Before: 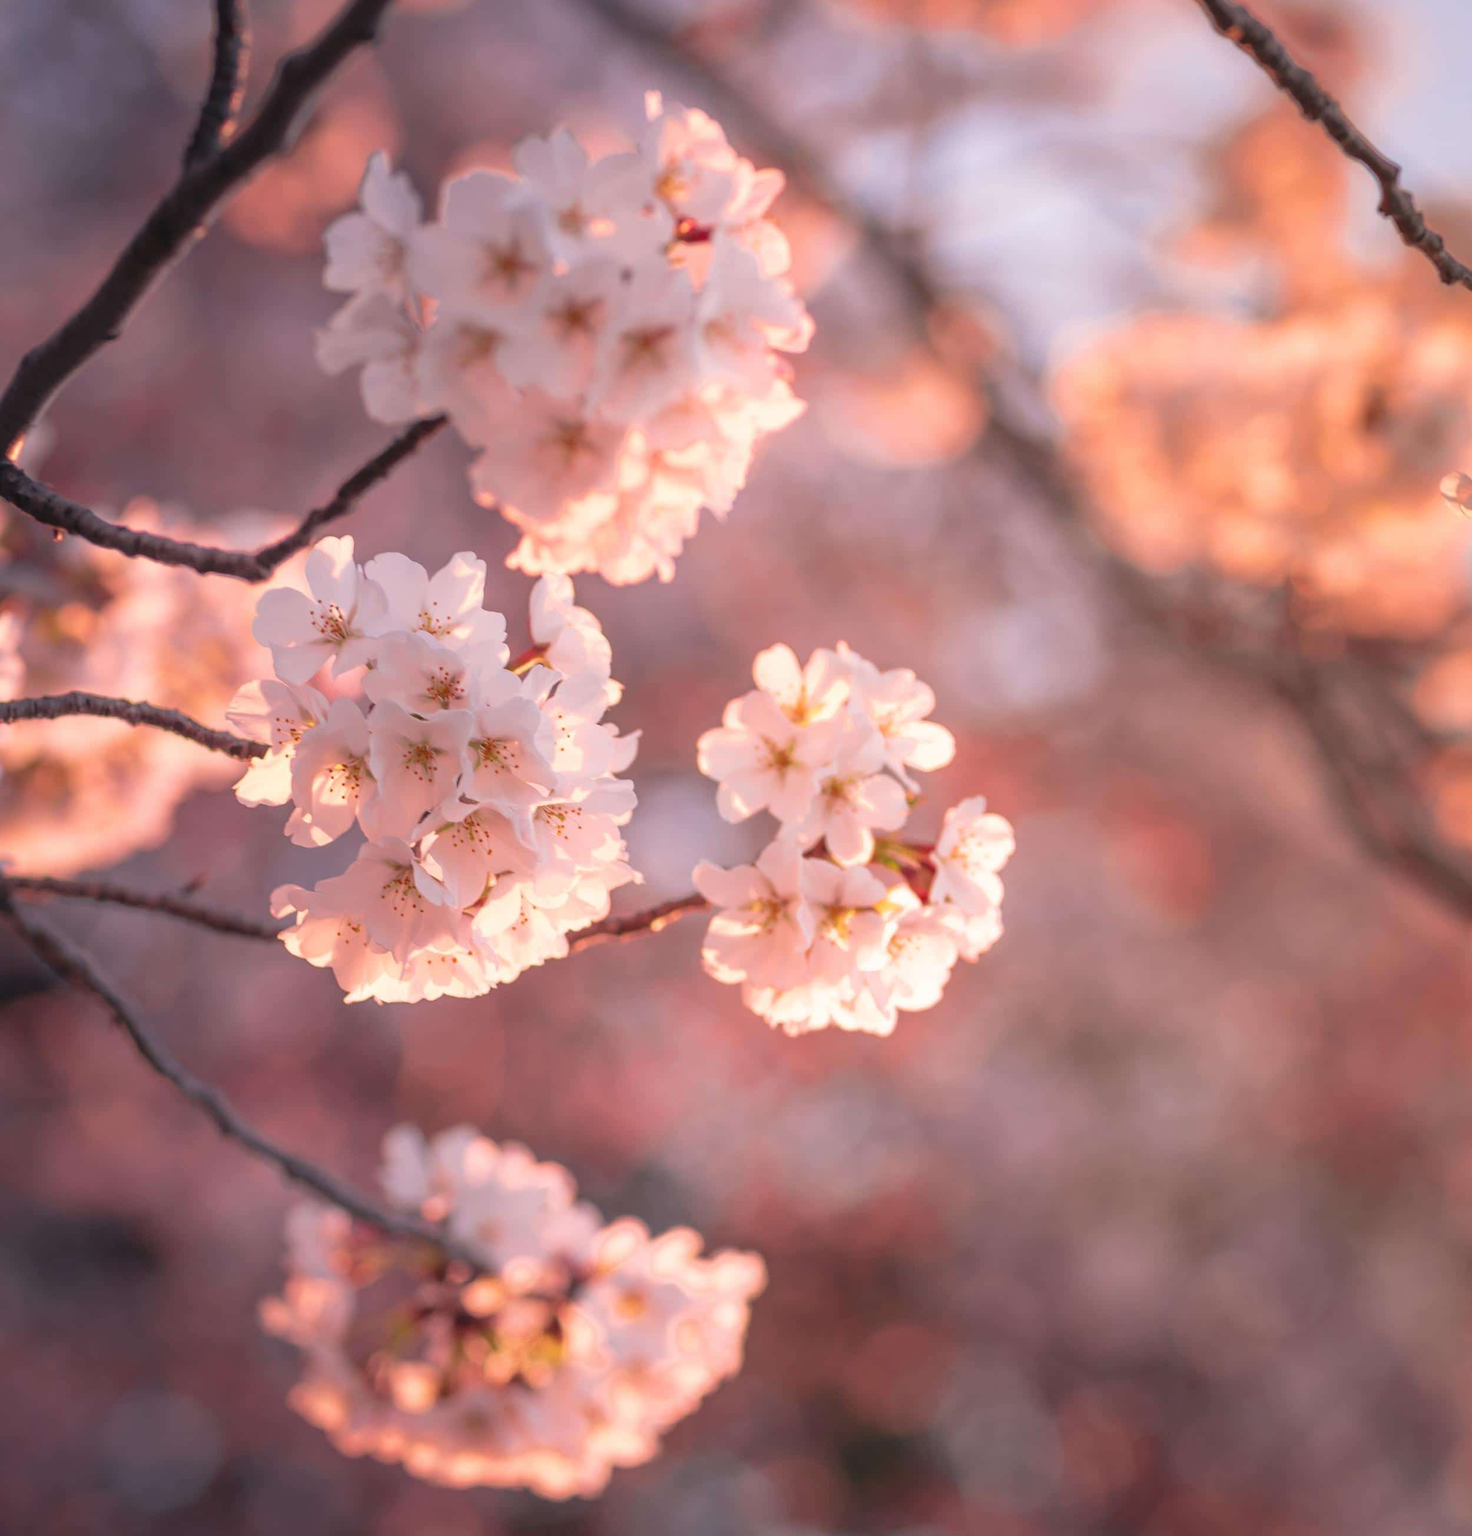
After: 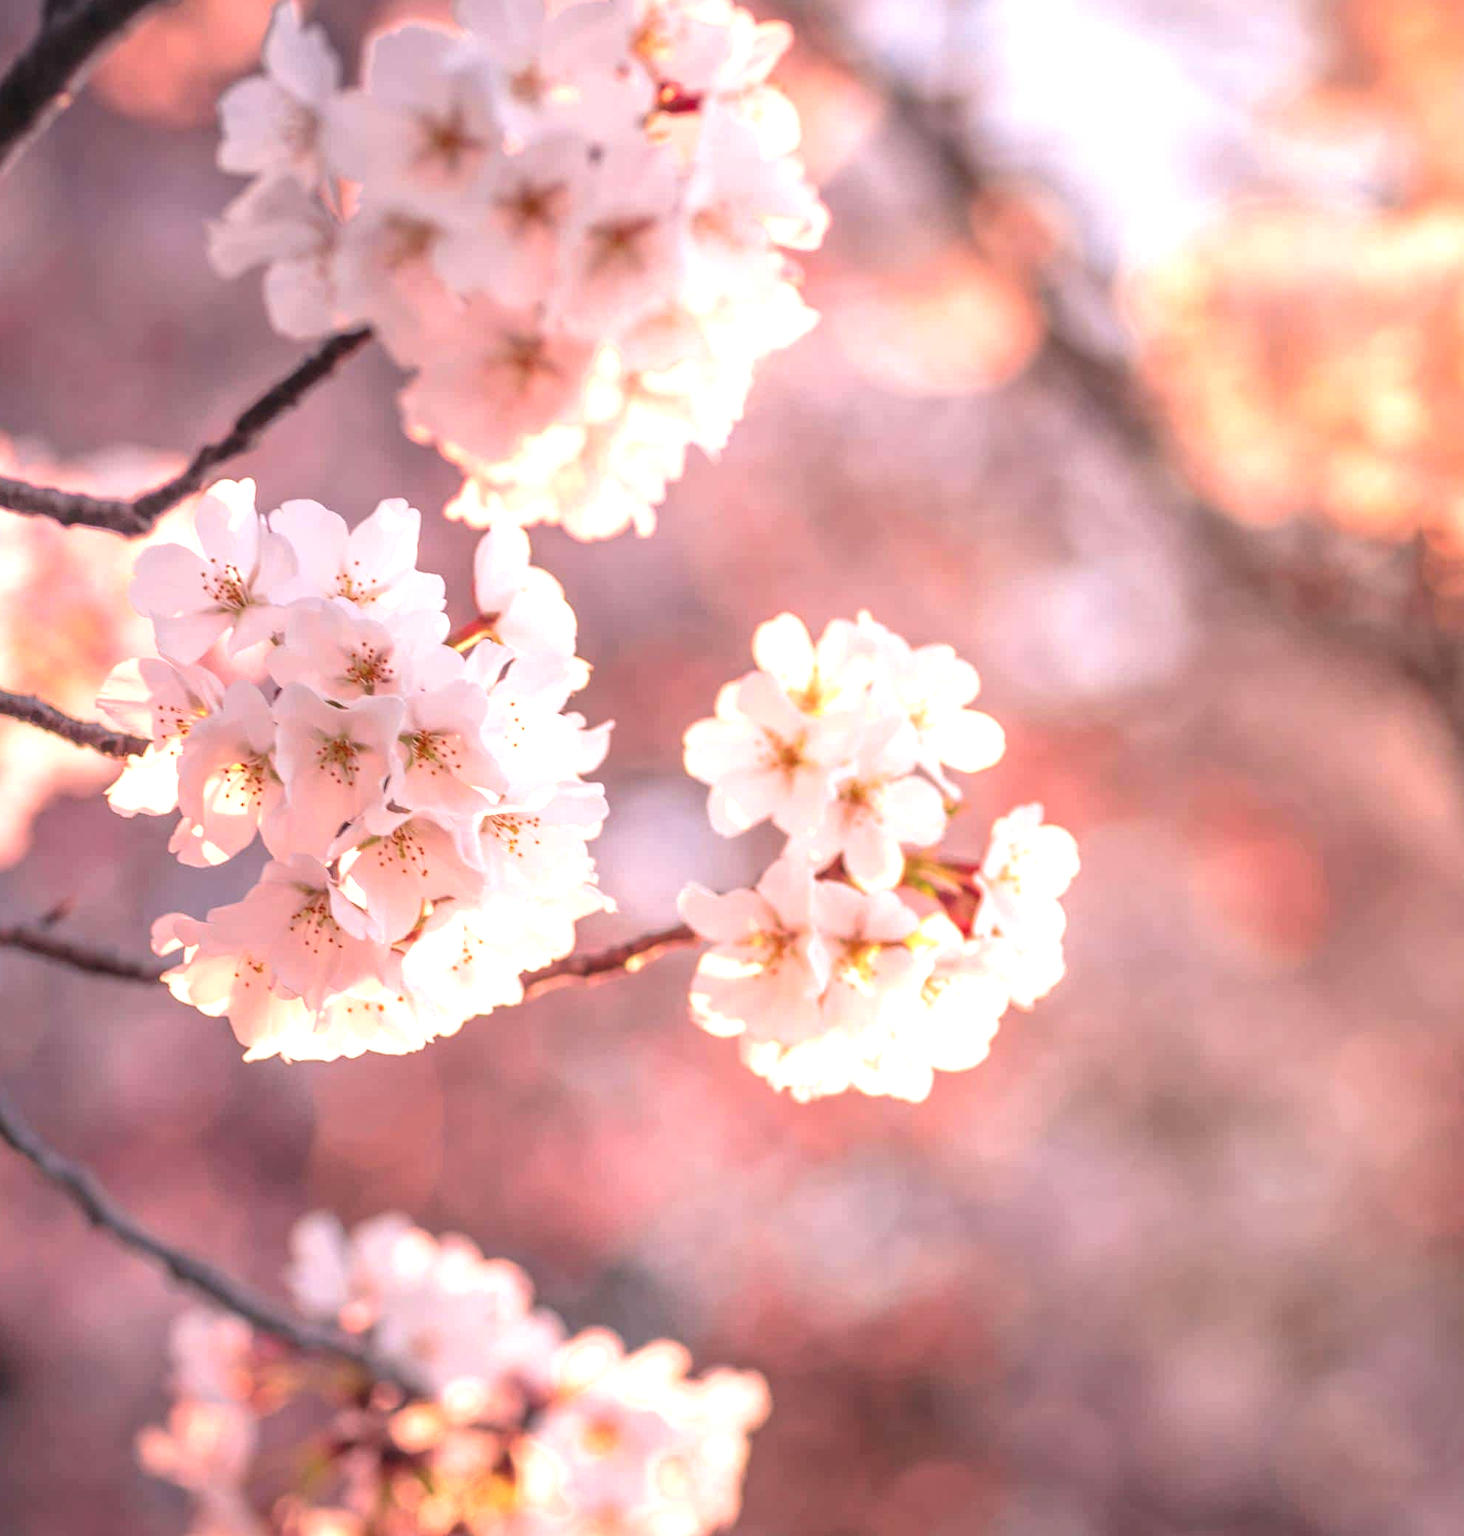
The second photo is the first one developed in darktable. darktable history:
crop and rotate: left 10.144%, top 9.895%, right 10.014%, bottom 9.874%
exposure: exposure 0.668 EV, compensate exposure bias true, compensate highlight preservation false
local contrast: on, module defaults
